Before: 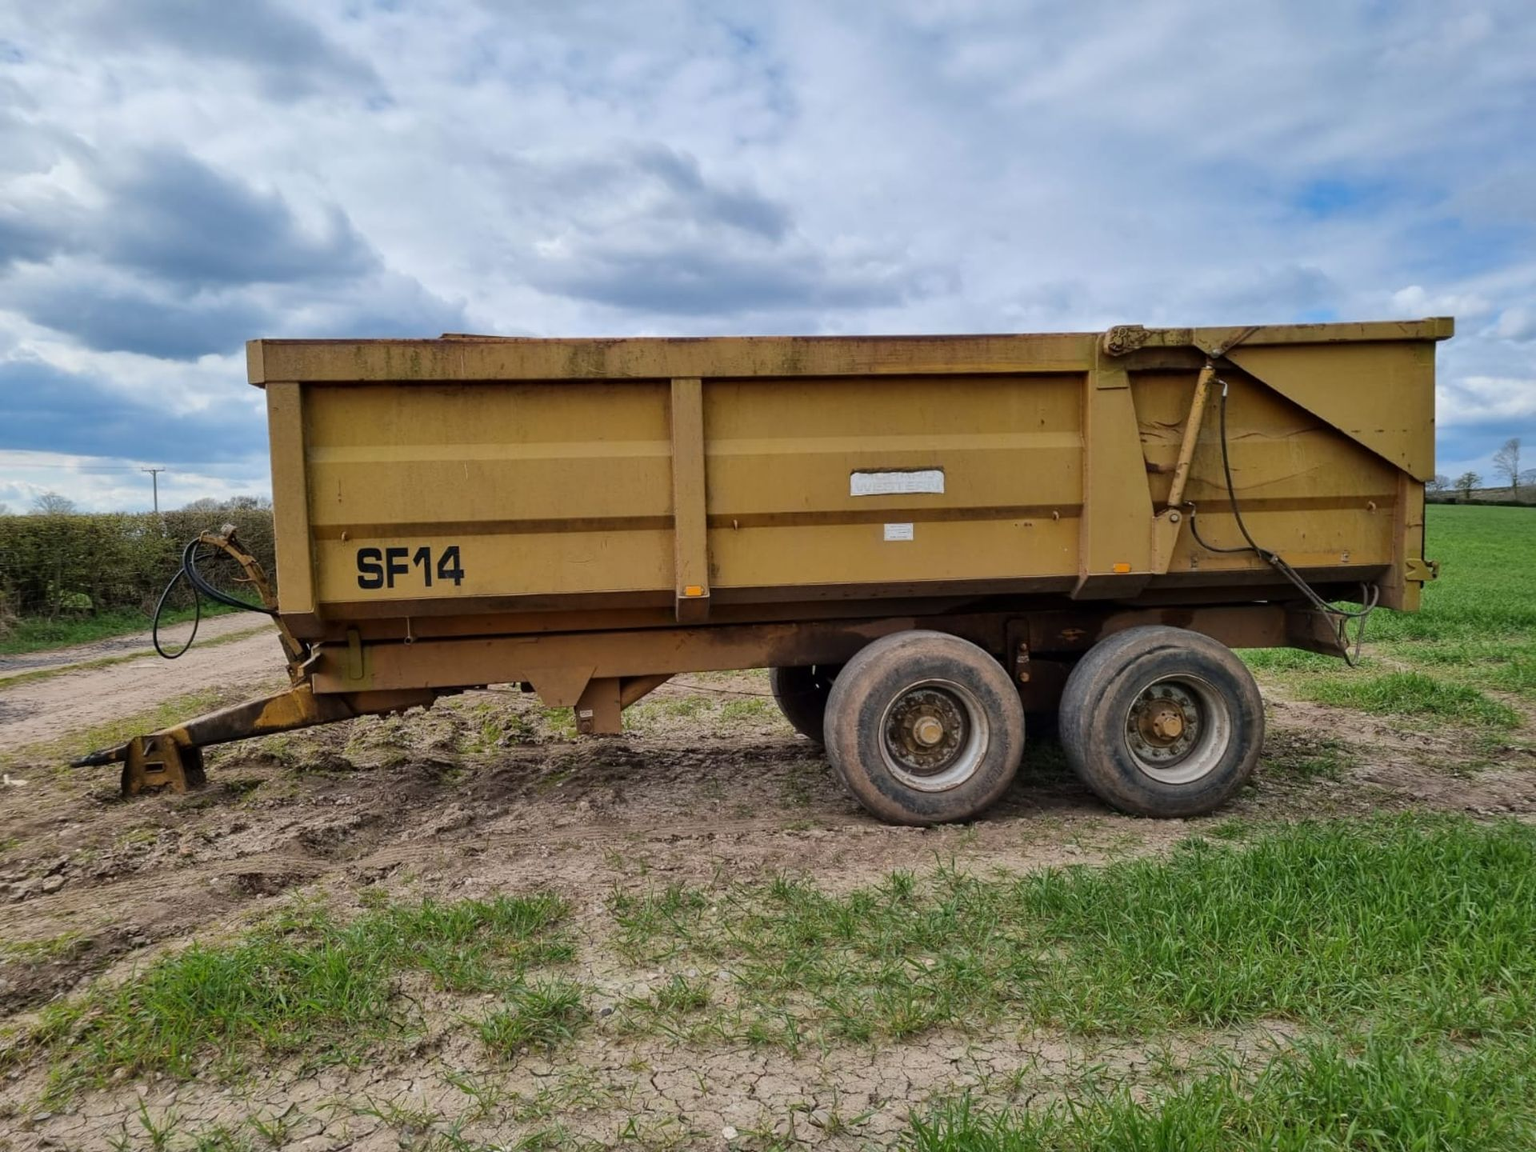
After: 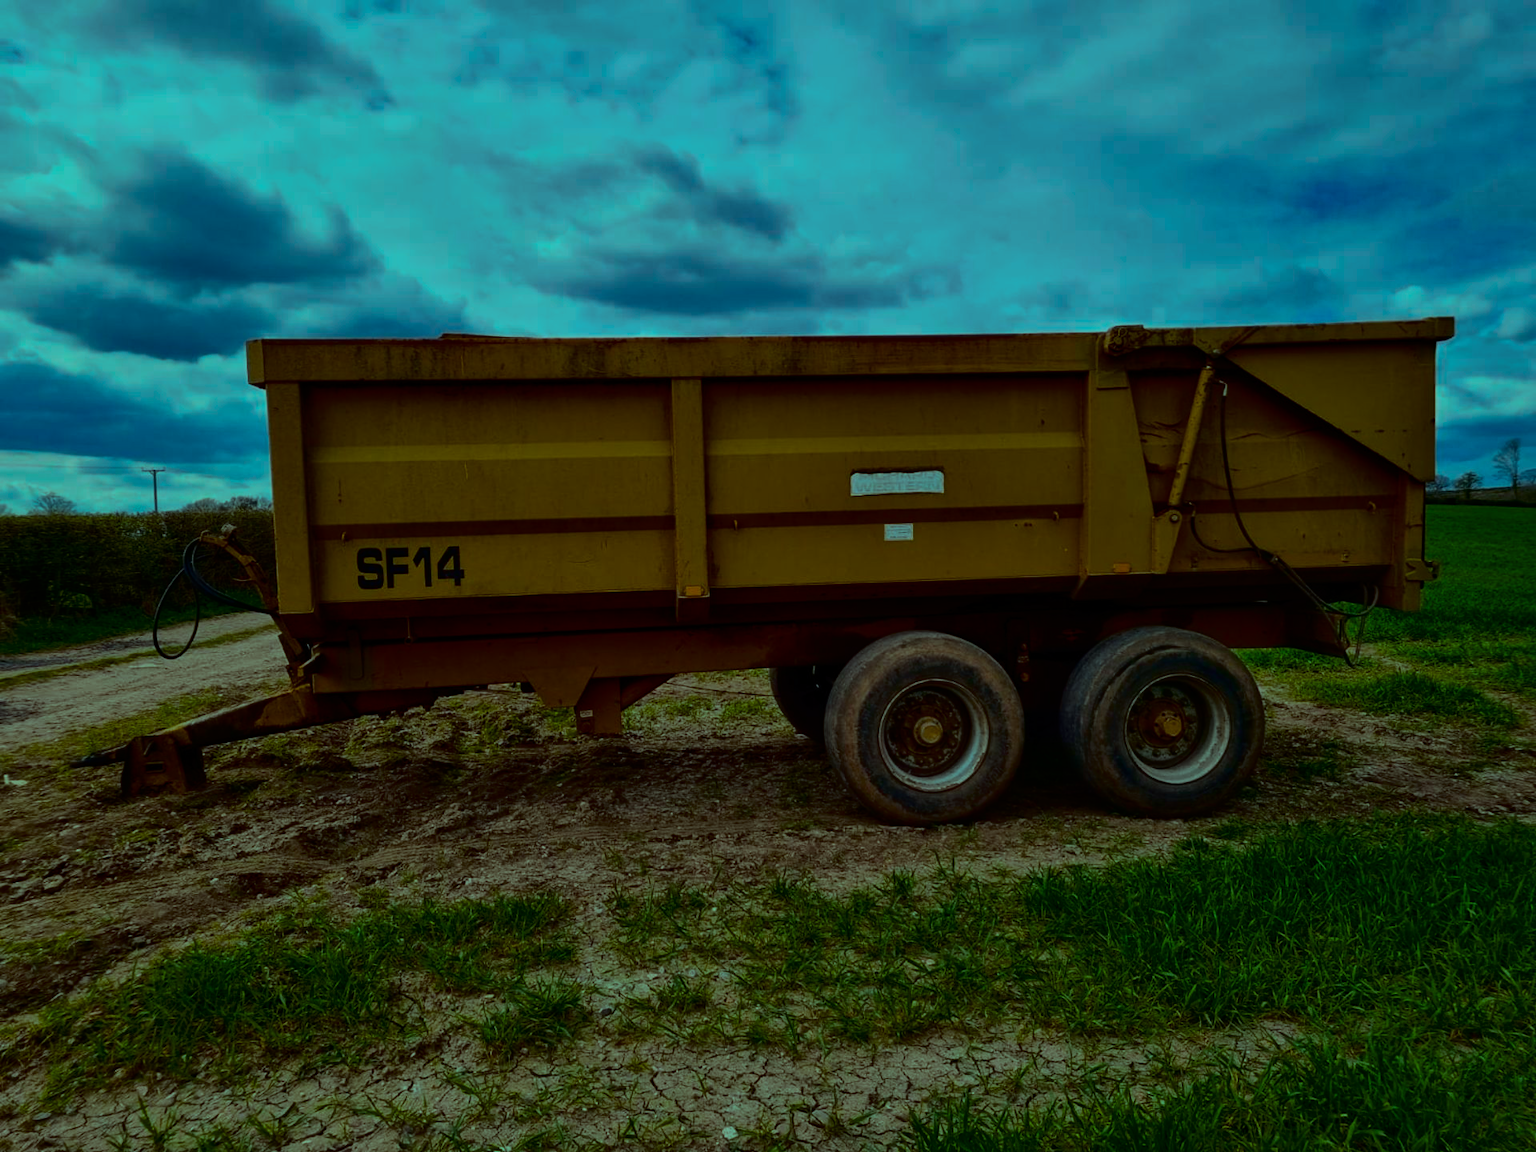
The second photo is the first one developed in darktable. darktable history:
tone equalizer: -8 EV -1.99 EV, -7 EV -1.96 EV, -6 EV -1.96 EV, -5 EV -1.96 EV, -4 EV -1.99 EV, -3 EV -1.99 EV, -2 EV -1.98 EV, -1 EV -1.63 EV, +0 EV -1.99 EV, edges refinement/feathering 500, mask exposure compensation -1.57 EV, preserve details no
tone curve: curves: ch0 [(0, 0) (0.003, 0.003) (0.011, 0.005) (0.025, 0.008) (0.044, 0.012) (0.069, 0.02) (0.1, 0.031) (0.136, 0.047) (0.177, 0.088) (0.224, 0.141) (0.277, 0.222) (0.335, 0.32) (0.399, 0.425) (0.468, 0.524) (0.543, 0.623) (0.623, 0.716) (0.709, 0.796) (0.801, 0.88) (0.898, 0.959) (1, 1)], color space Lab, independent channels, preserve colors none
color balance rgb: highlights gain › luminance 19.744%, highlights gain › chroma 13.169%, highlights gain › hue 172.04°, linear chroma grading › global chroma 13.107%, perceptual saturation grading › global saturation 36.377%, perceptual saturation grading › shadows 35.771%, global vibrance 20%
